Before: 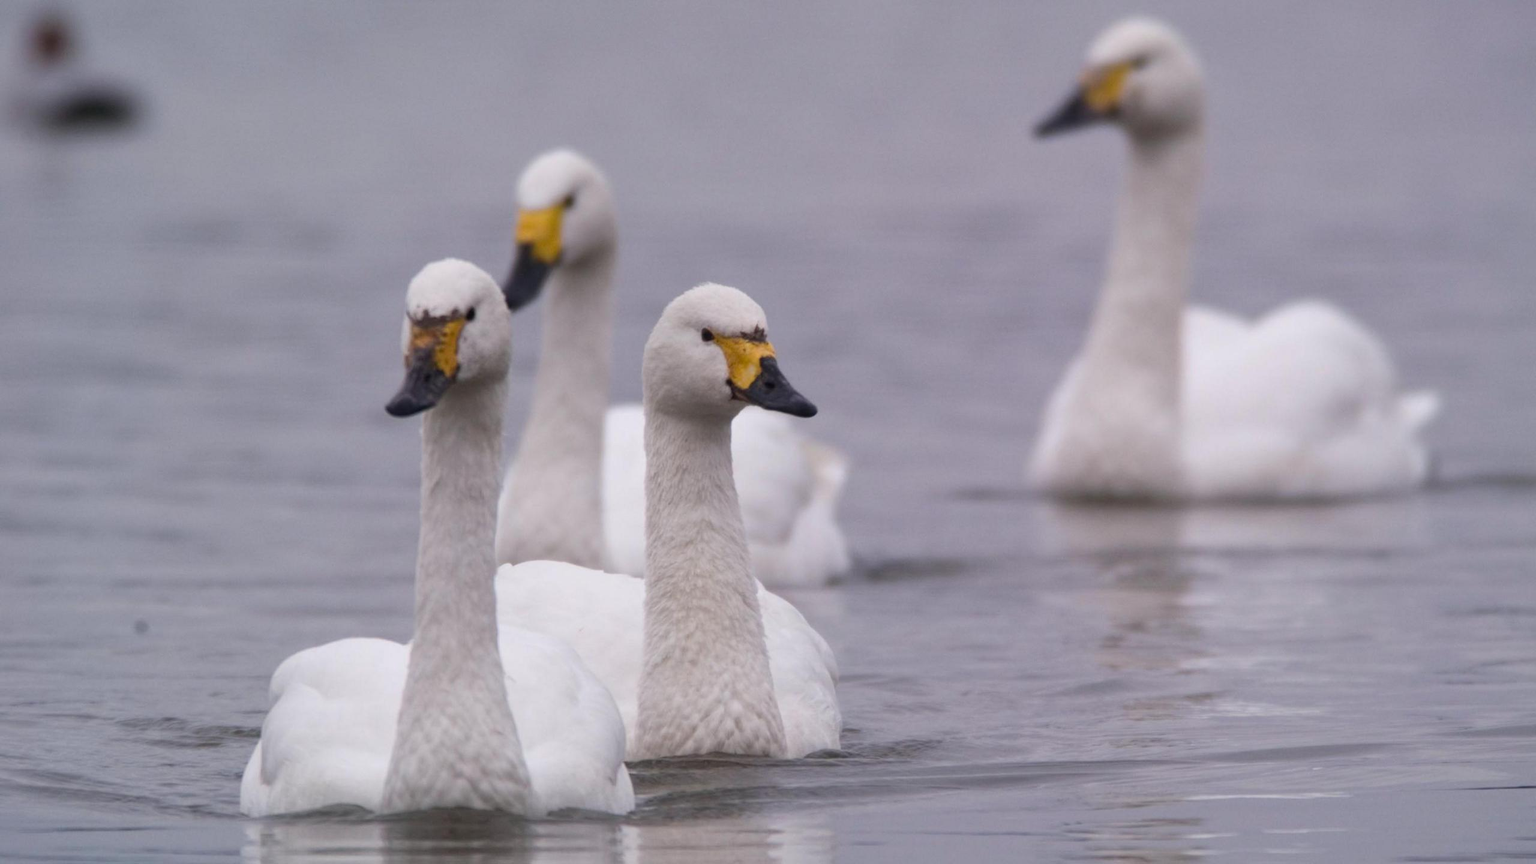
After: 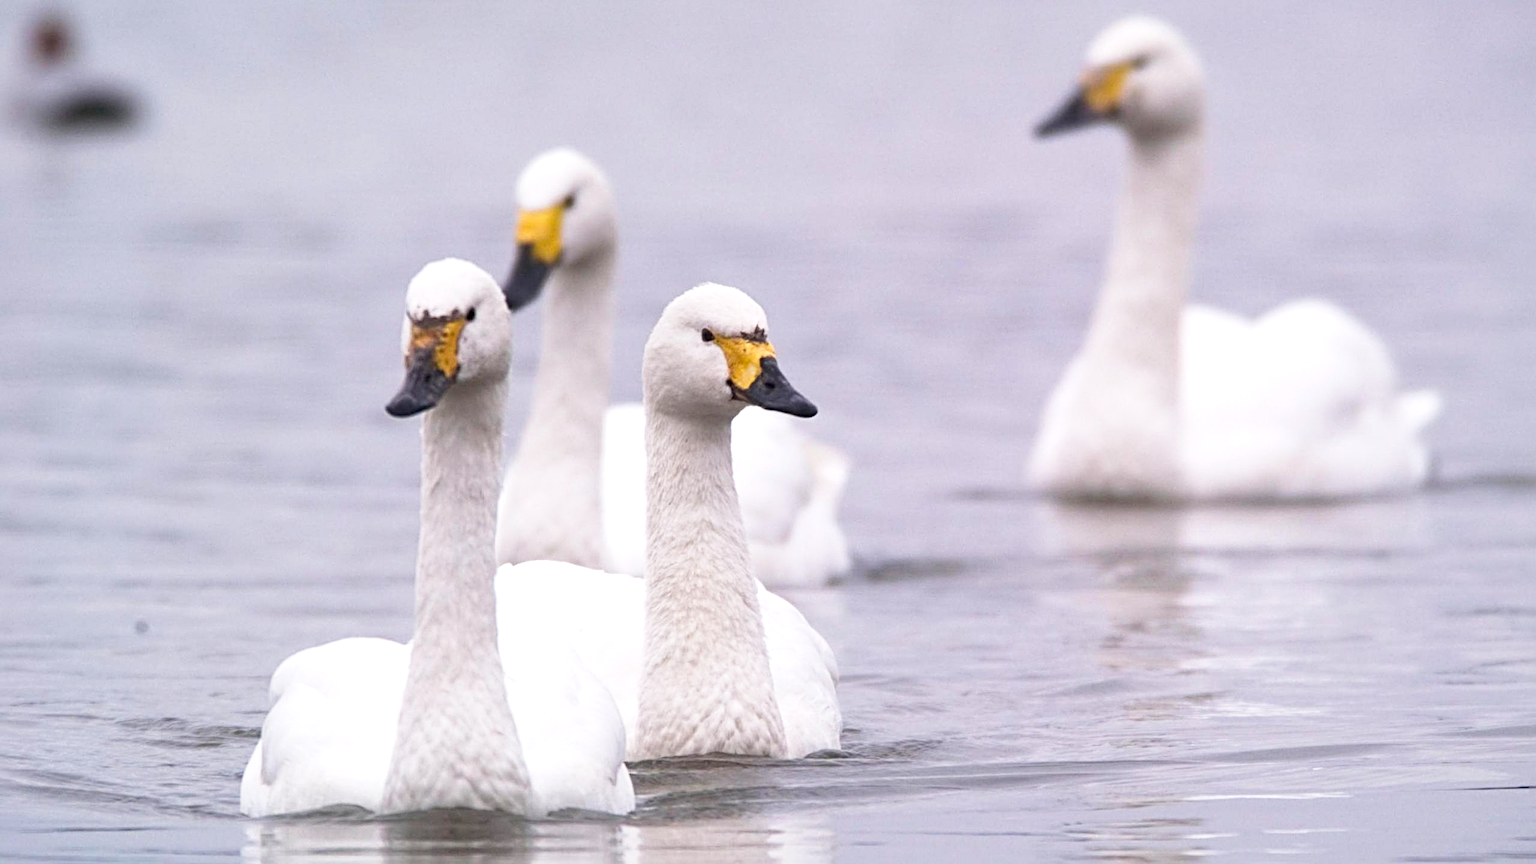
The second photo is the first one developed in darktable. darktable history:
base curve: curves: ch0 [(0, 0) (0.666, 0.806) (1, 1)], preserve colors none
sharpen: radius 4.86
exposure: exposure 0.658 EV, compensate highlight preservation false
